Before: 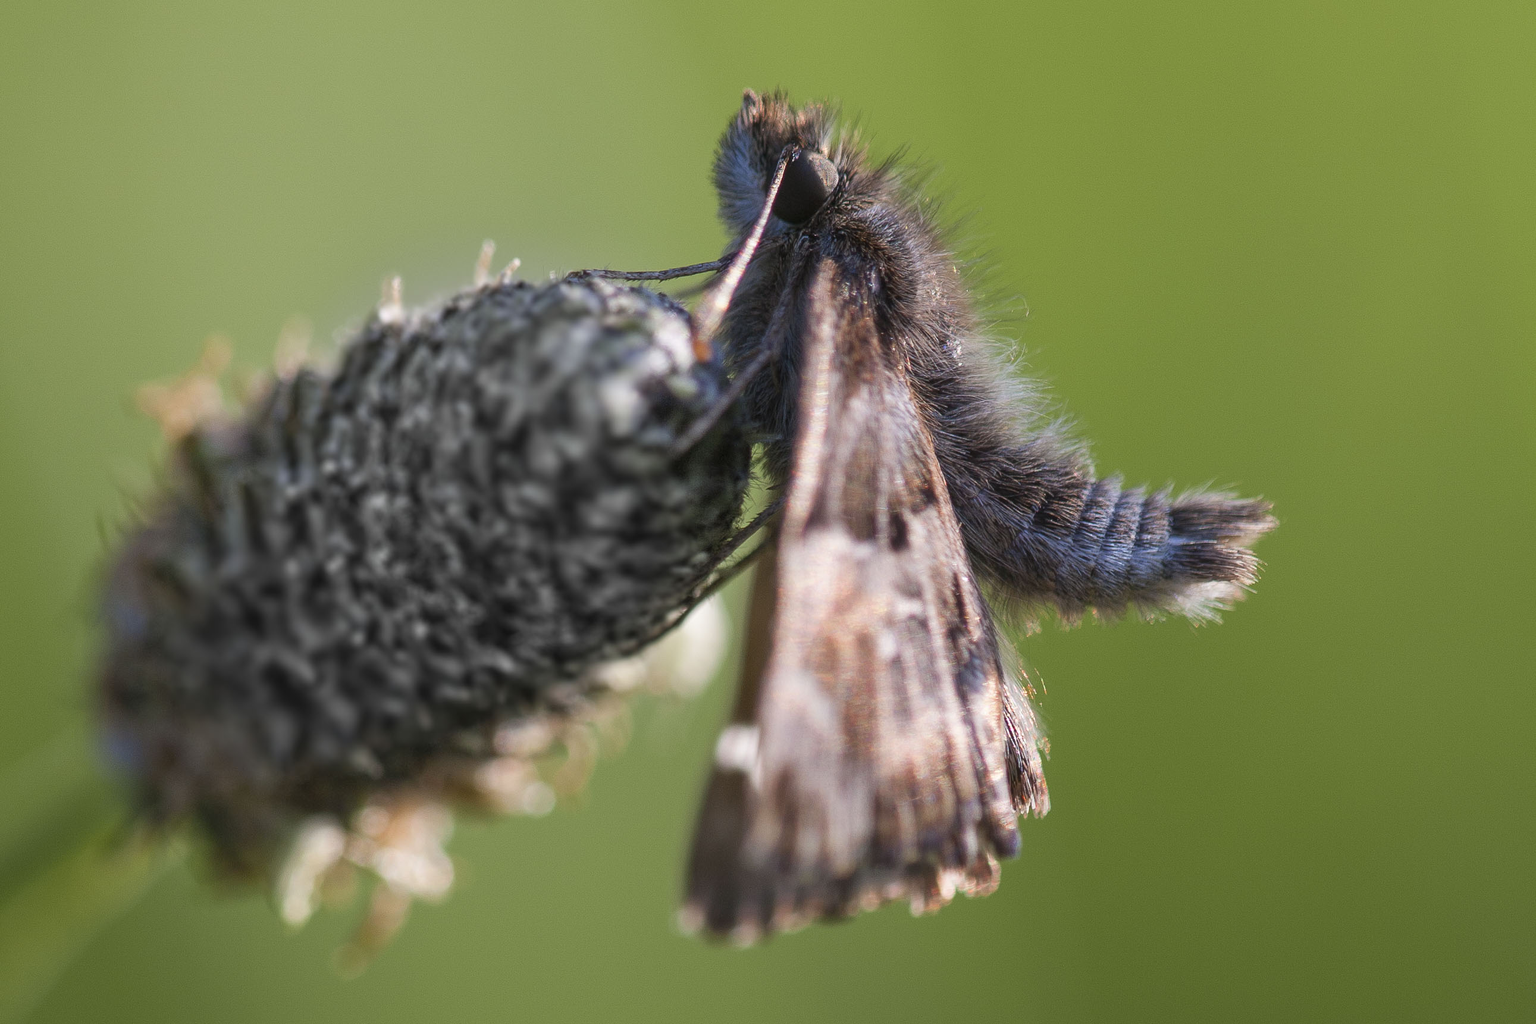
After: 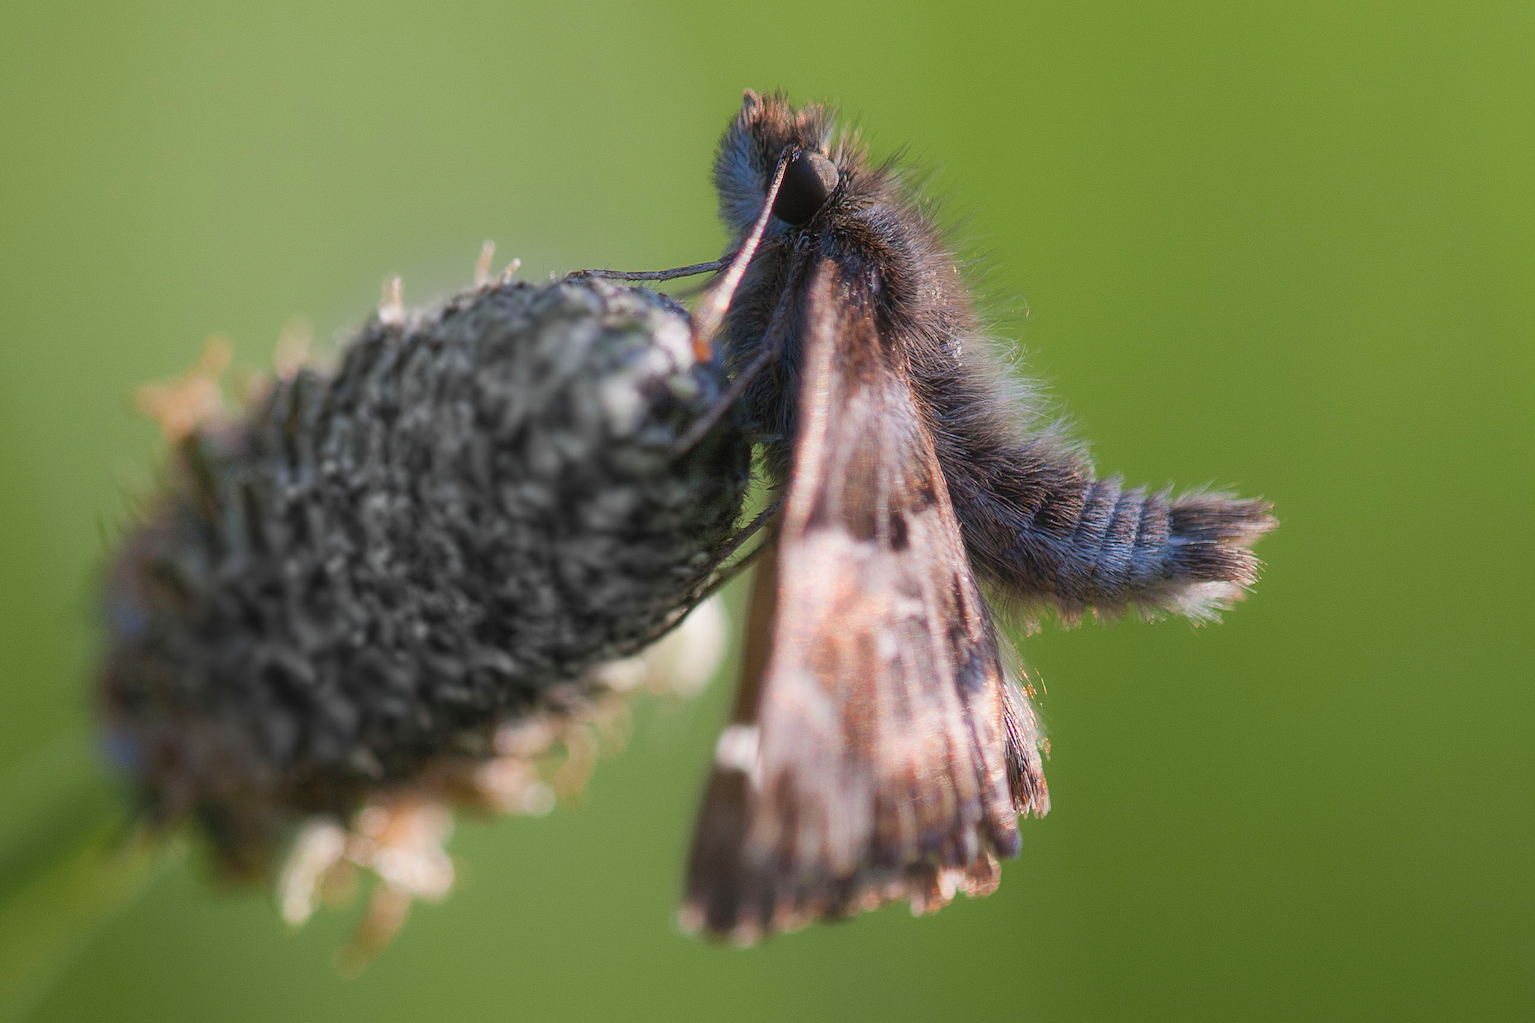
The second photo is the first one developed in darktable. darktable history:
tone equalizer: on, module defaults
contrast equalizer: y [[0.5, 0.496, 0.435, 0.435, 0.496, 0.5], [0.5 ×6], [0.5 ×6], [0 ×6], [0 ×6]]
